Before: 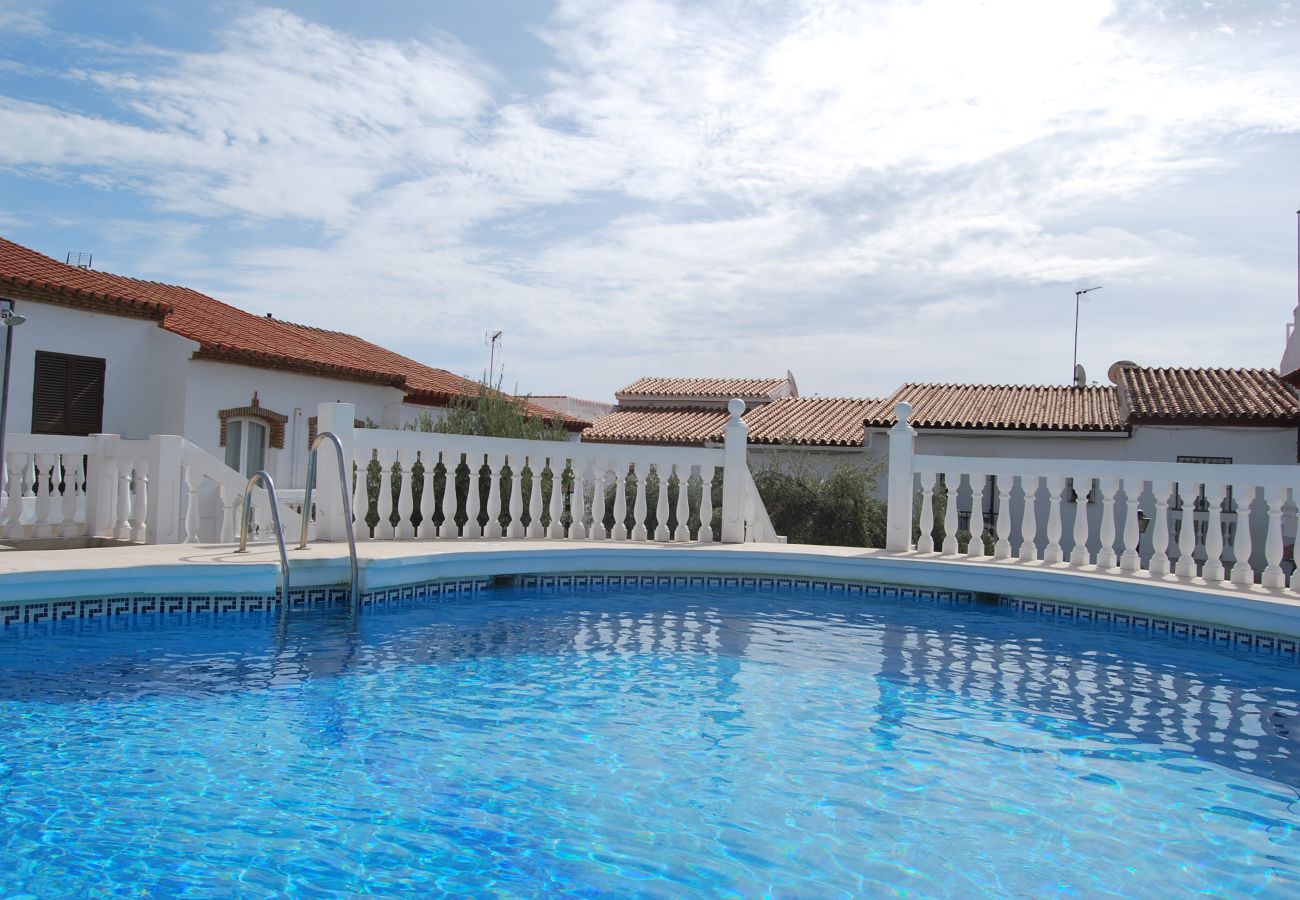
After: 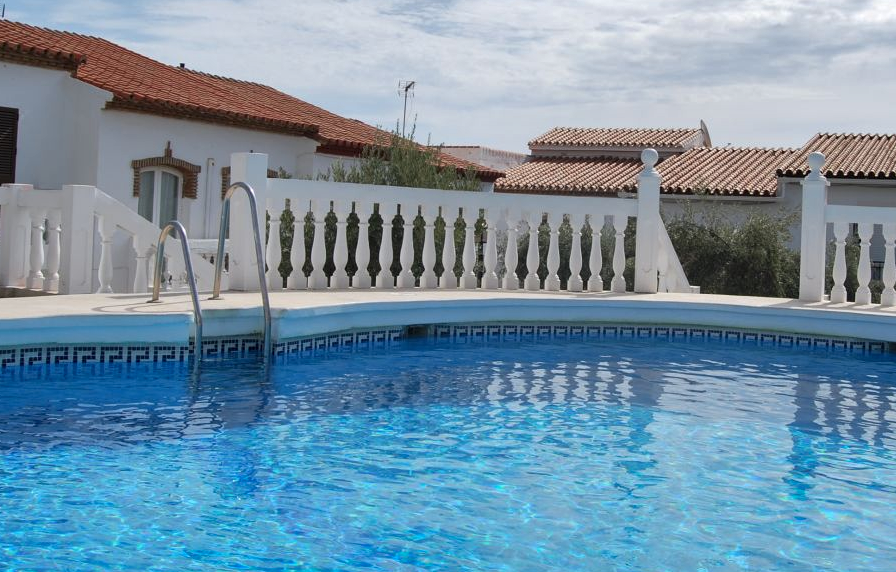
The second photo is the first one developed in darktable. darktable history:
local contrast: highlights 106%, shadows 102%, detail 120%, midtone range 0.2
crop: left 6.708%, top 27.822%, right 24.306%, bottom 8.608%
shadows and highlights: shadows 52.49, soften with gaussian
